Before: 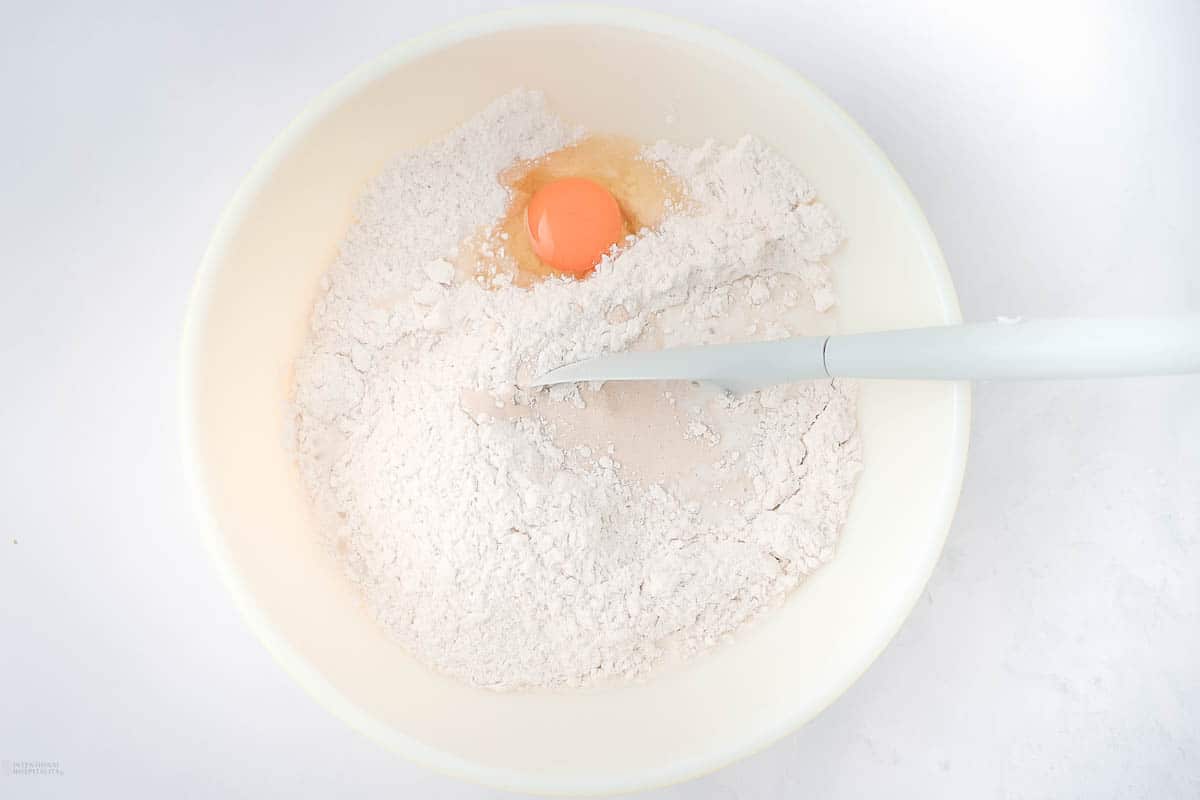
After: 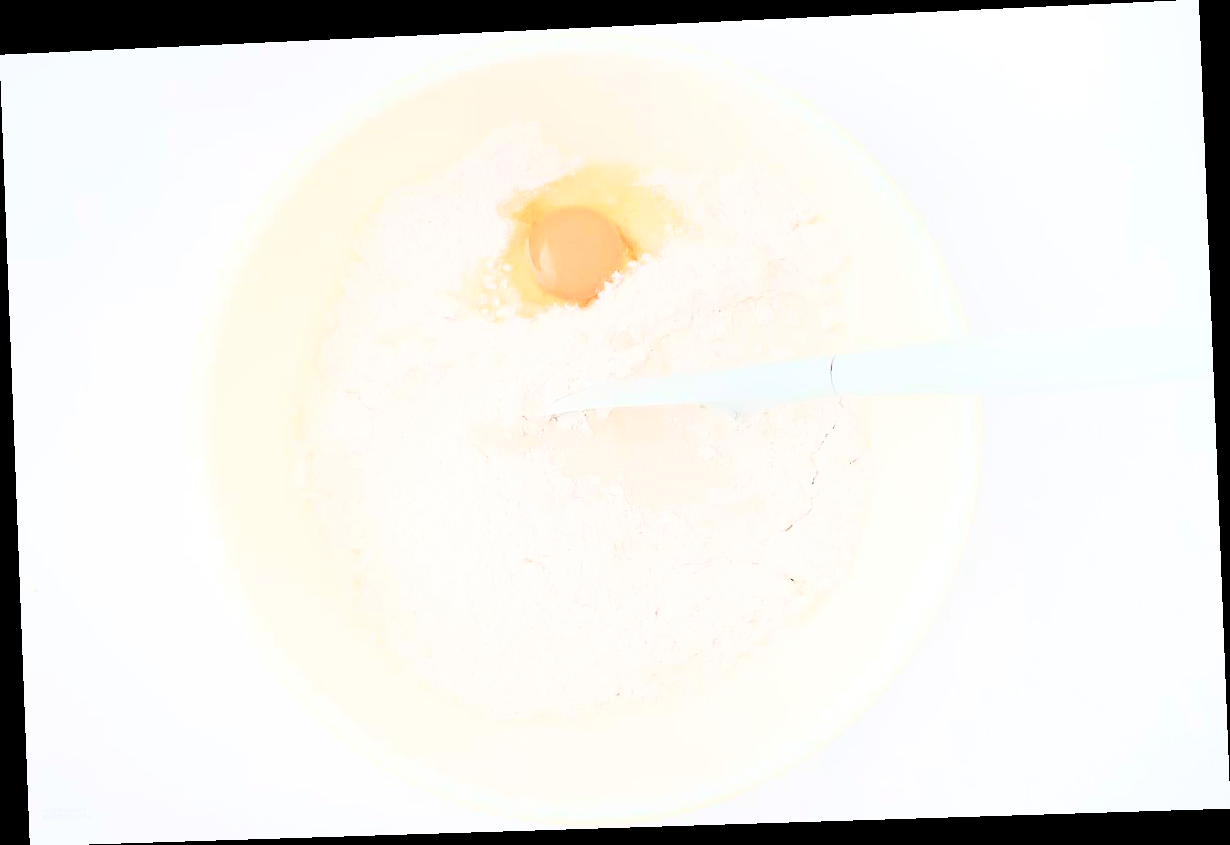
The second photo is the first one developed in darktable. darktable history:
rotate and perspective: rotation -2.22°, lens shift (horizontal) -0.022, automatic cropping off
rgb curve: curves: ch0 [(0, 0) (0.21, 0.15) (0.24, 0.21) (0.5, 0.75) (0.75, 0.96) (0.89, 0.99) (1, 1)]; ch1 [(0, 0.02) (0.21, 0.13) (0.25, 0.2) (0.5, 0.67) (0.75, 0.9) (0.89, 0.97) (1, 1)]; ch2 [(0, 0.02) (0.21, 0.13) (0.25, 0.2) (0.5, 0.67) (0.75, 0.9) (0.89, 0.97) (1, 1)], compensate middle gray true
